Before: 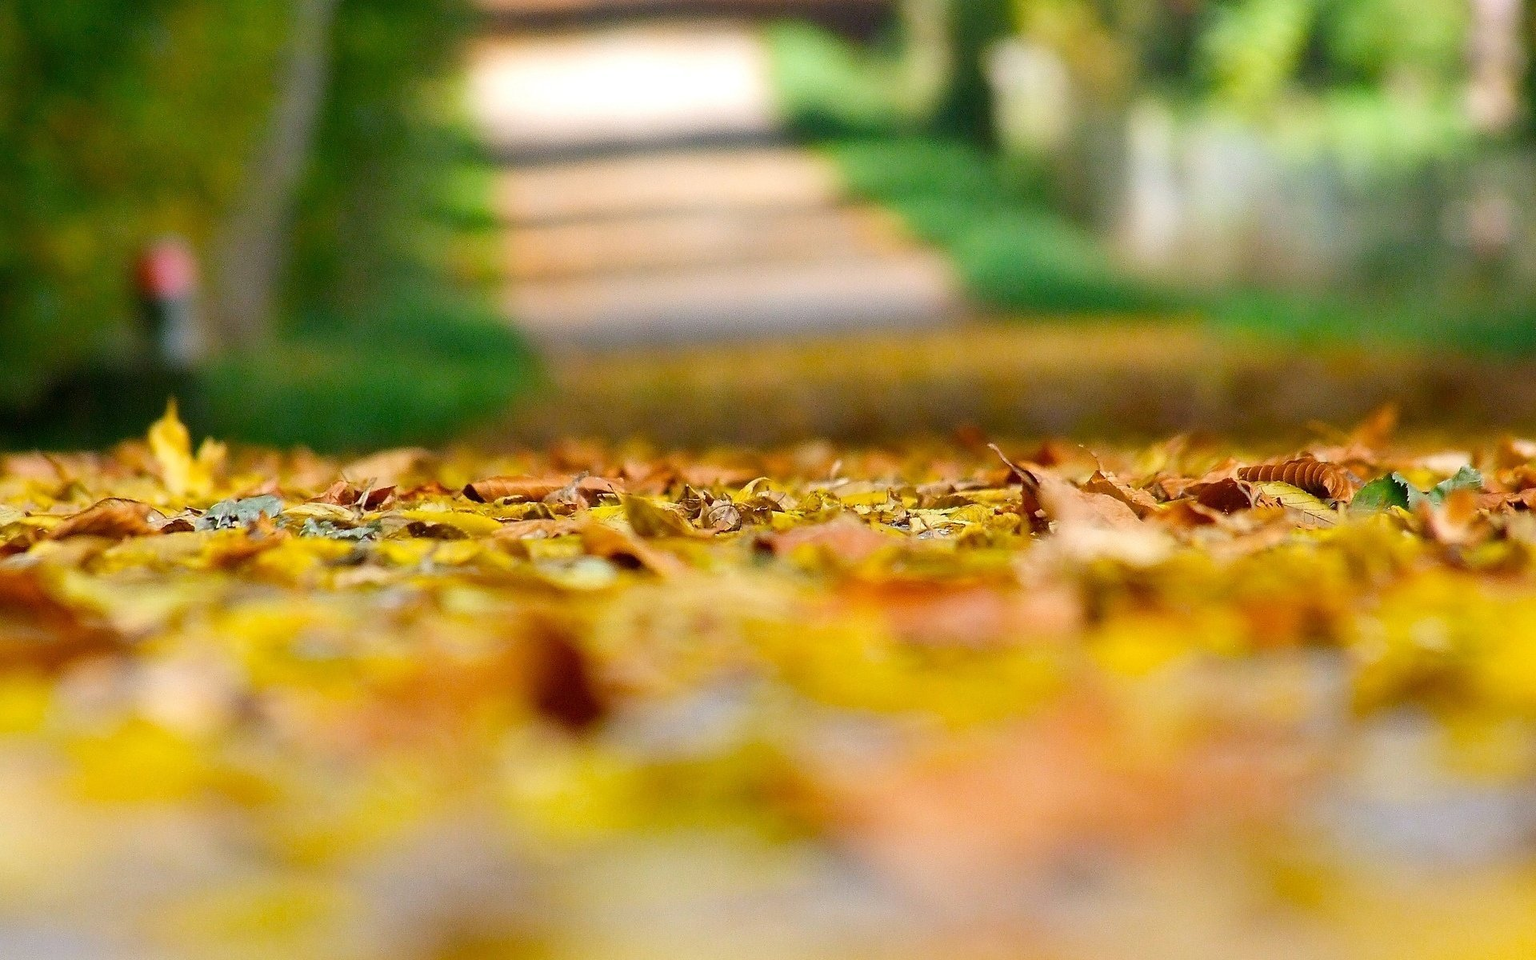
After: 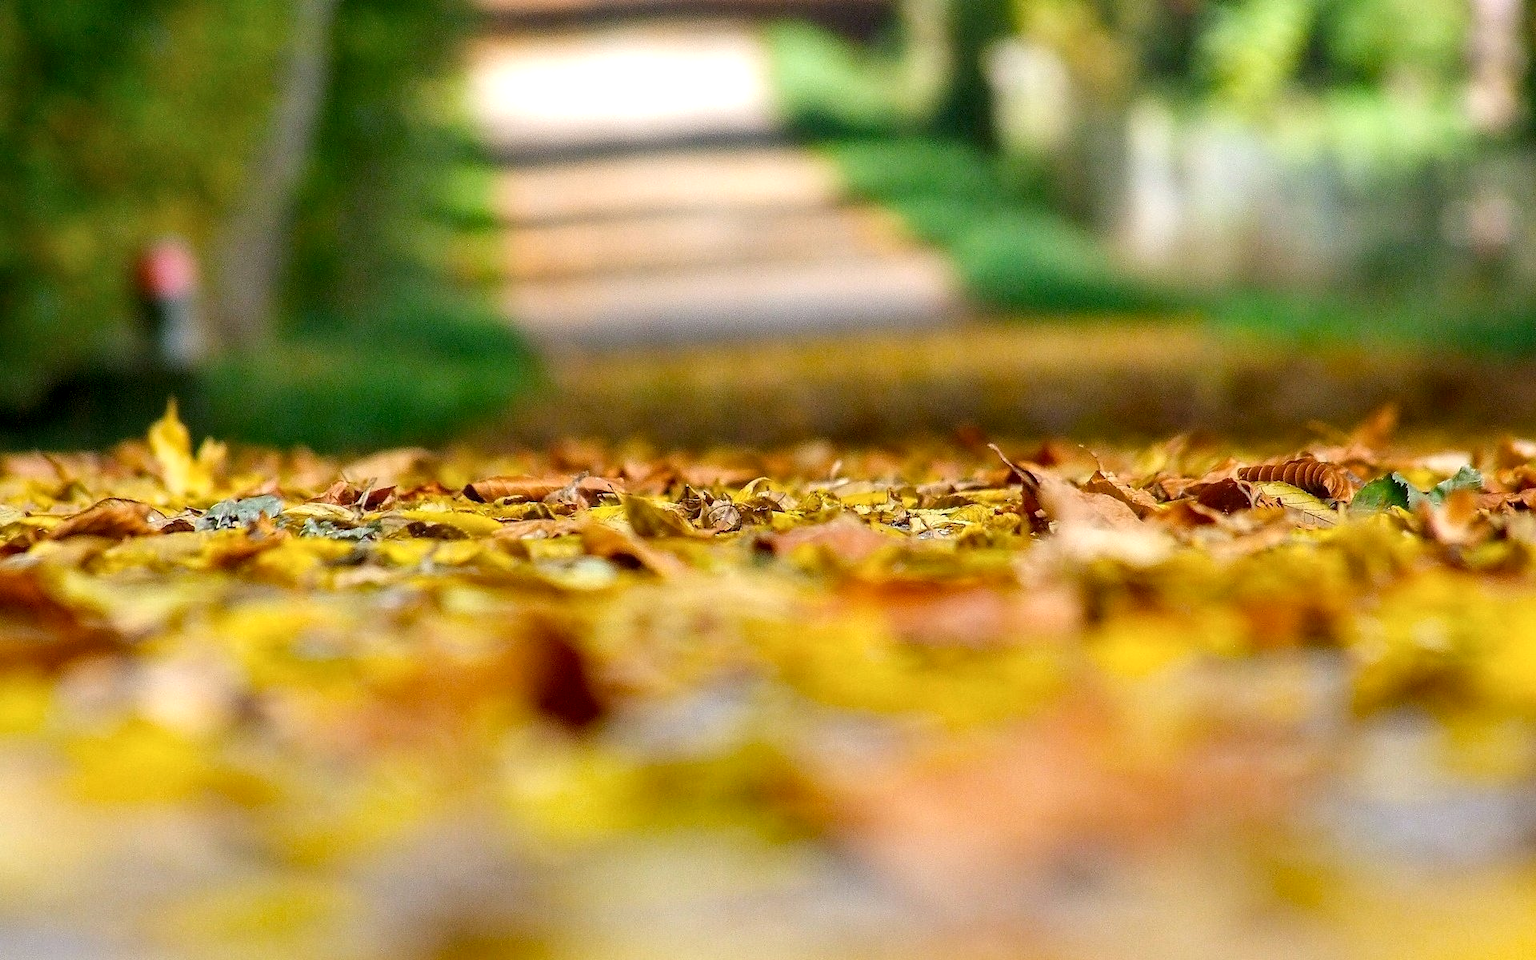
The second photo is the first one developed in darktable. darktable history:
local contrast: highlights 61%, detail 143%, midtone range 0.422
